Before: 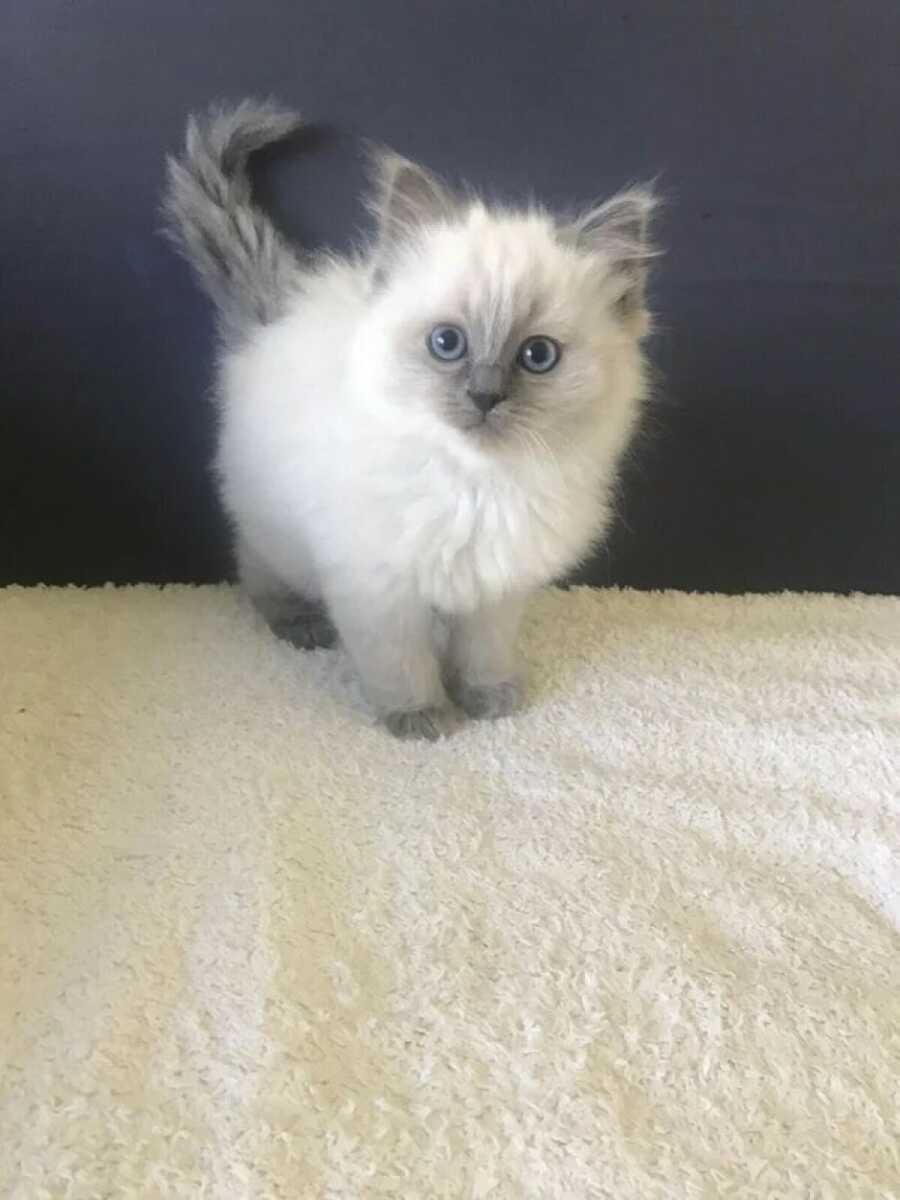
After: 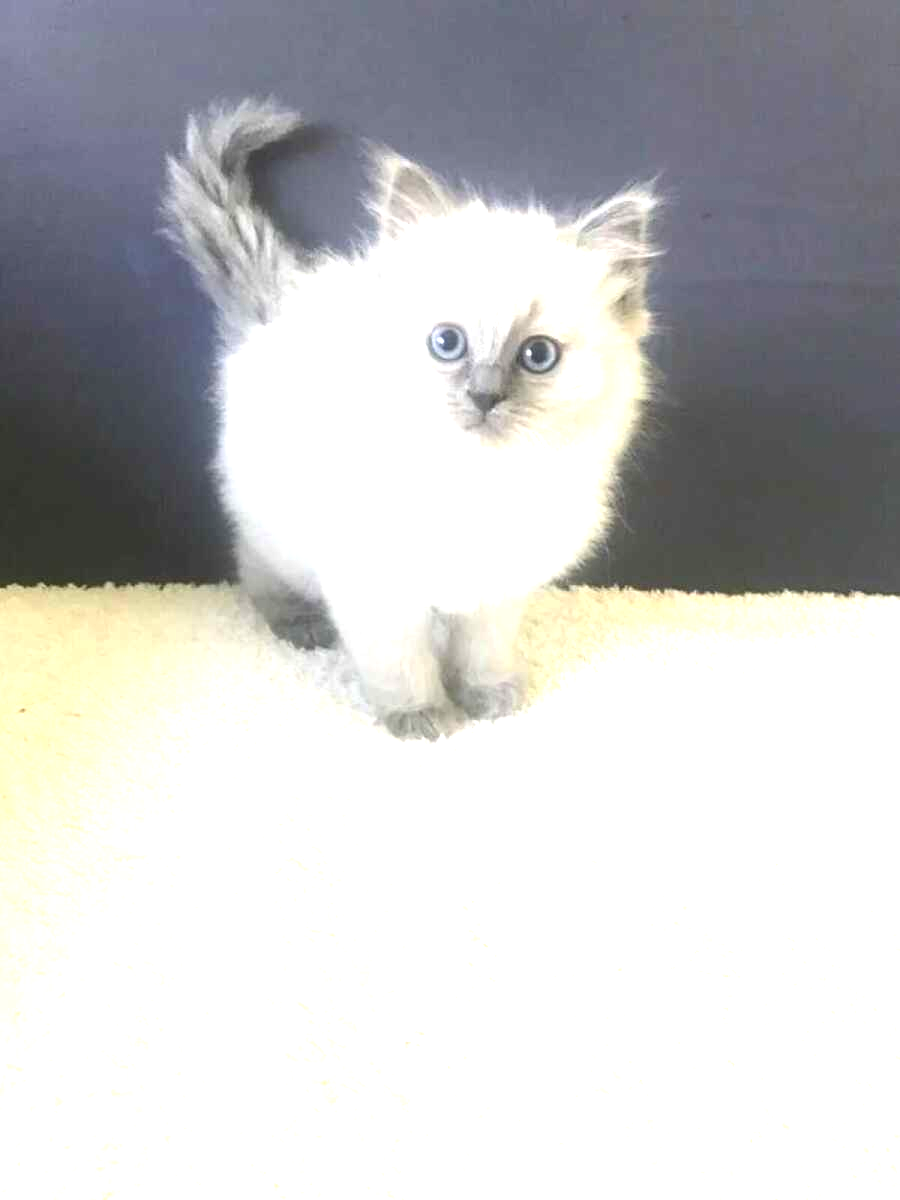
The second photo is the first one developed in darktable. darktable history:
levels: levels [0, 0.492, 0.984]
exposure: black level correction 0, exposure 1.459 EV, compensate highlight preservation false
